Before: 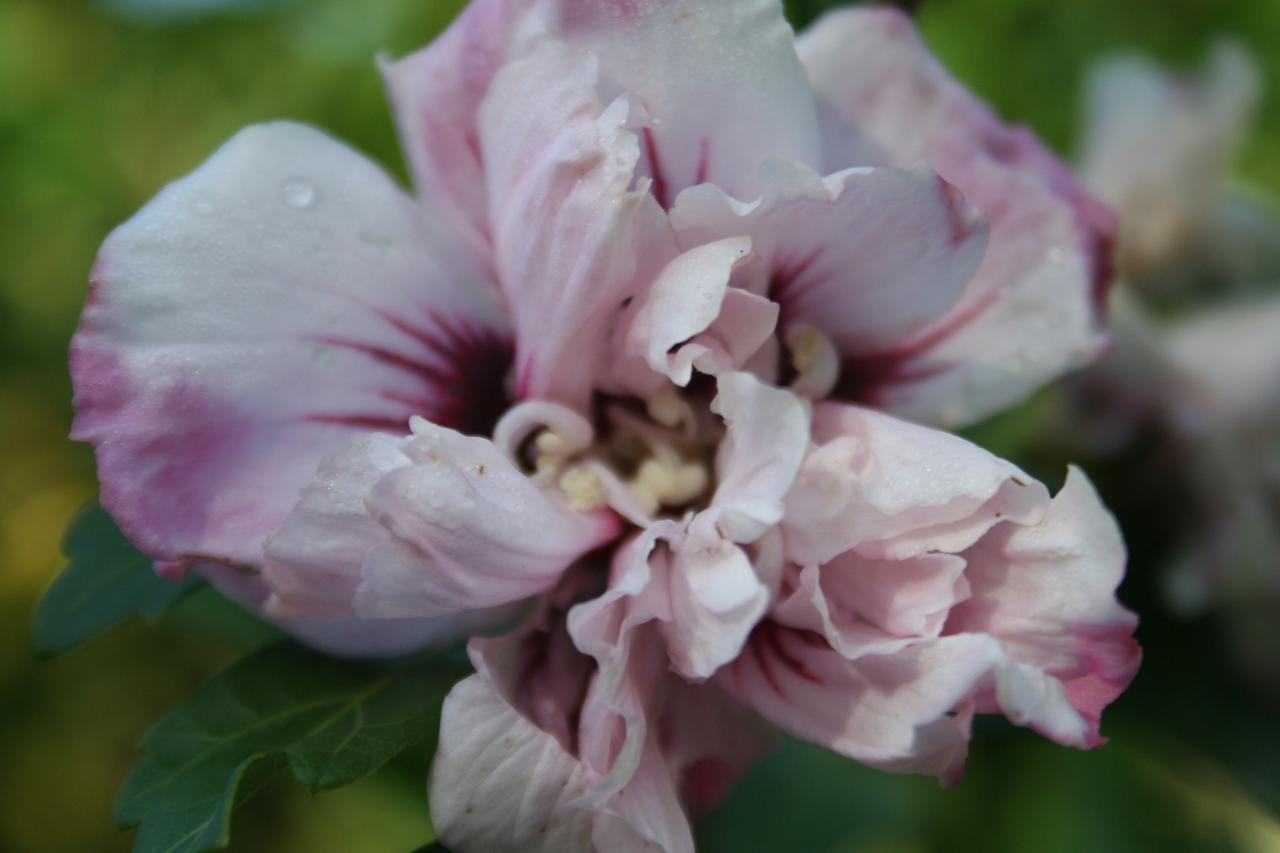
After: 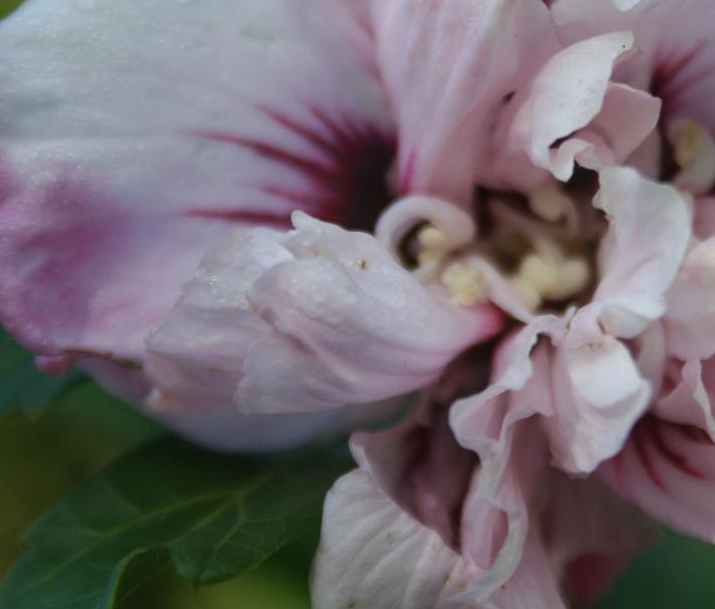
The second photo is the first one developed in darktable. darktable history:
local contrast: detail 109%
crop: left 9.225%, top 24.083%, right 34.884%, bottom 4.44%
tone equalizer: edges refinement/feathering 500, mask exposure compensation -1.57 EV, preserve details no
